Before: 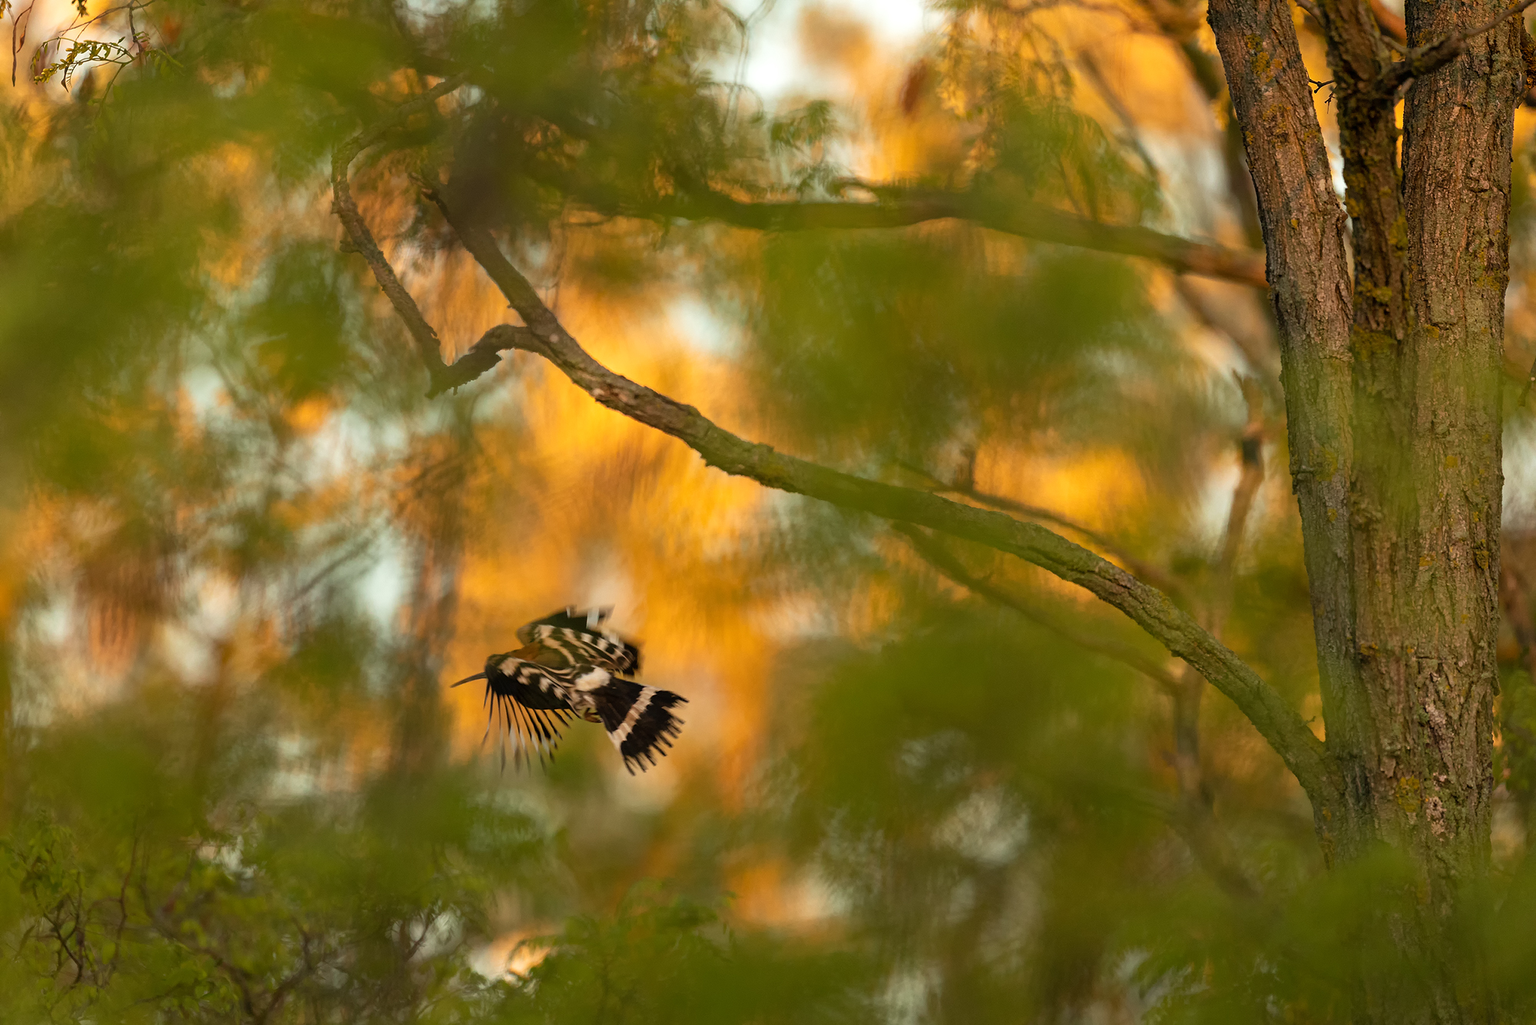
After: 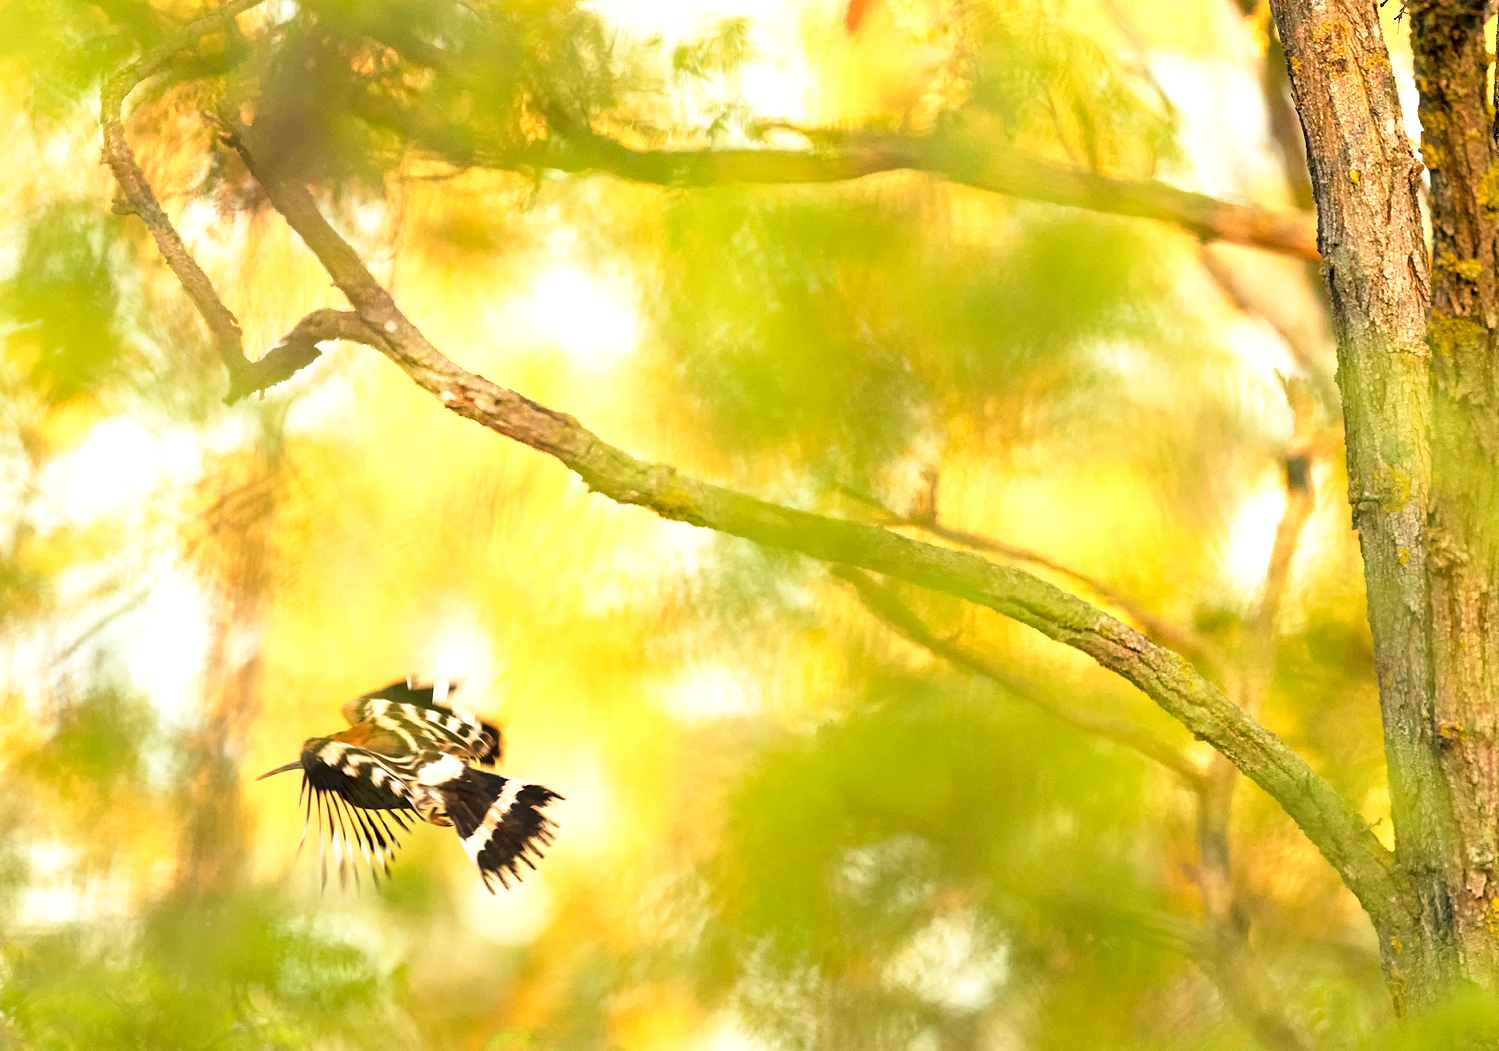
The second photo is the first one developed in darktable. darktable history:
crop: left 16.564%, top 8.599%, right 8.447%, bottom 12.581%
base curve: curves: ch0 [(0, 0) (0.579, 0.807) (1, 1)], preserve colors none
levels: mode automatic, levels [0.129, 0.519, 0.867]
exposure: black level correction 0.001, exposure 1.714 EV, compensate highlight preservation false
